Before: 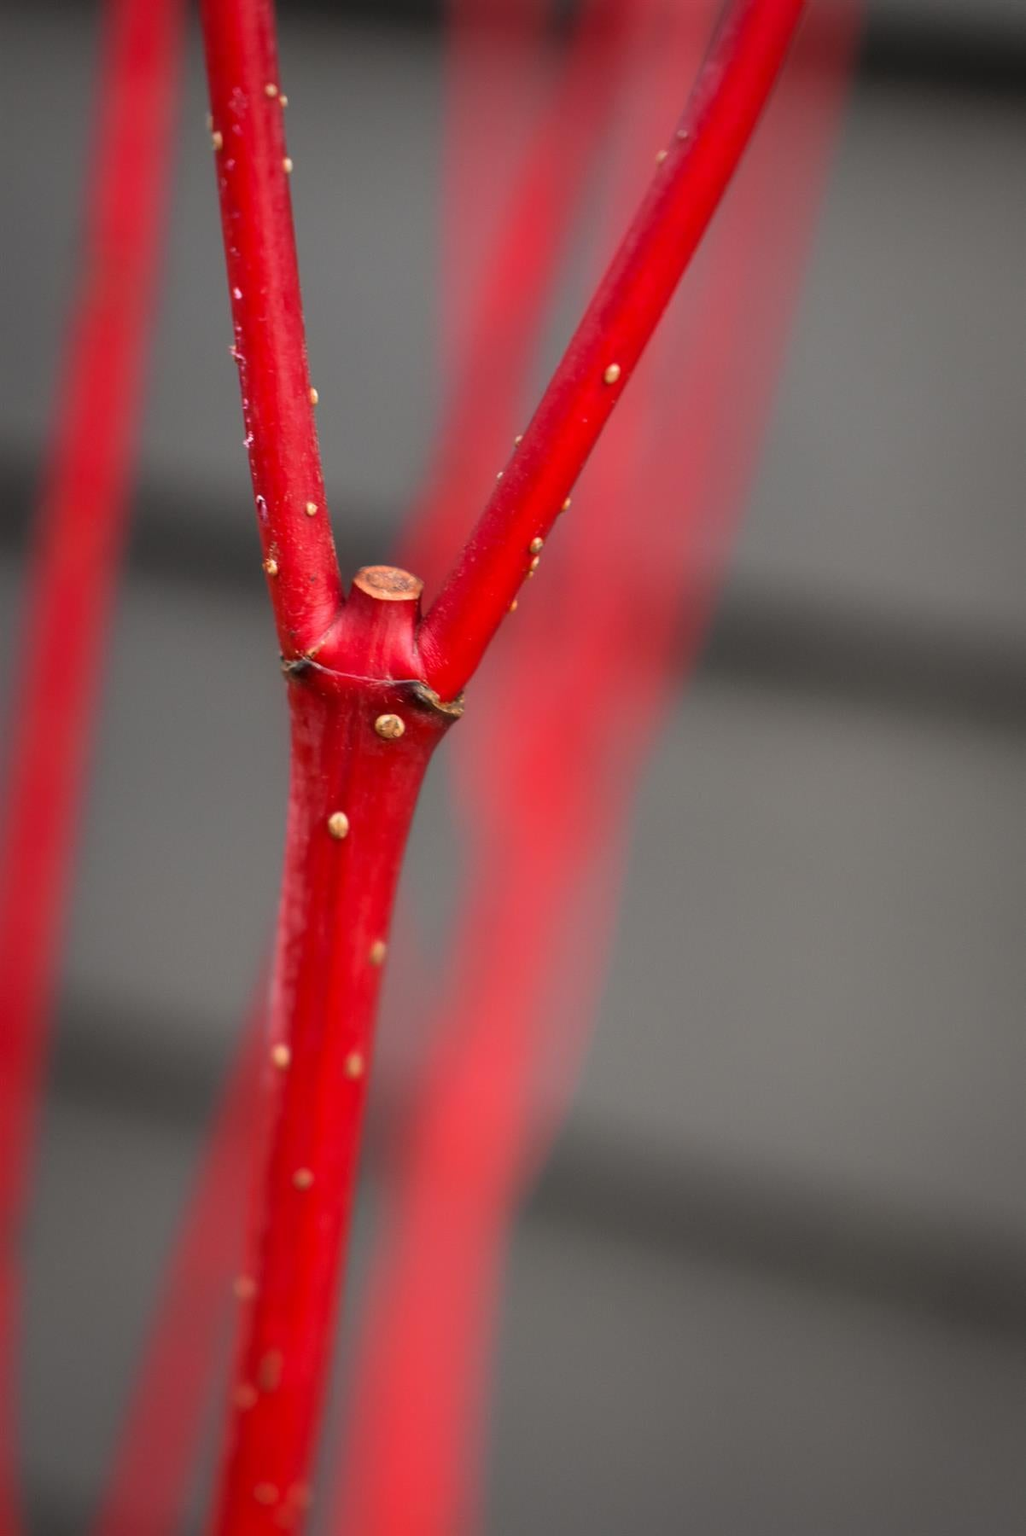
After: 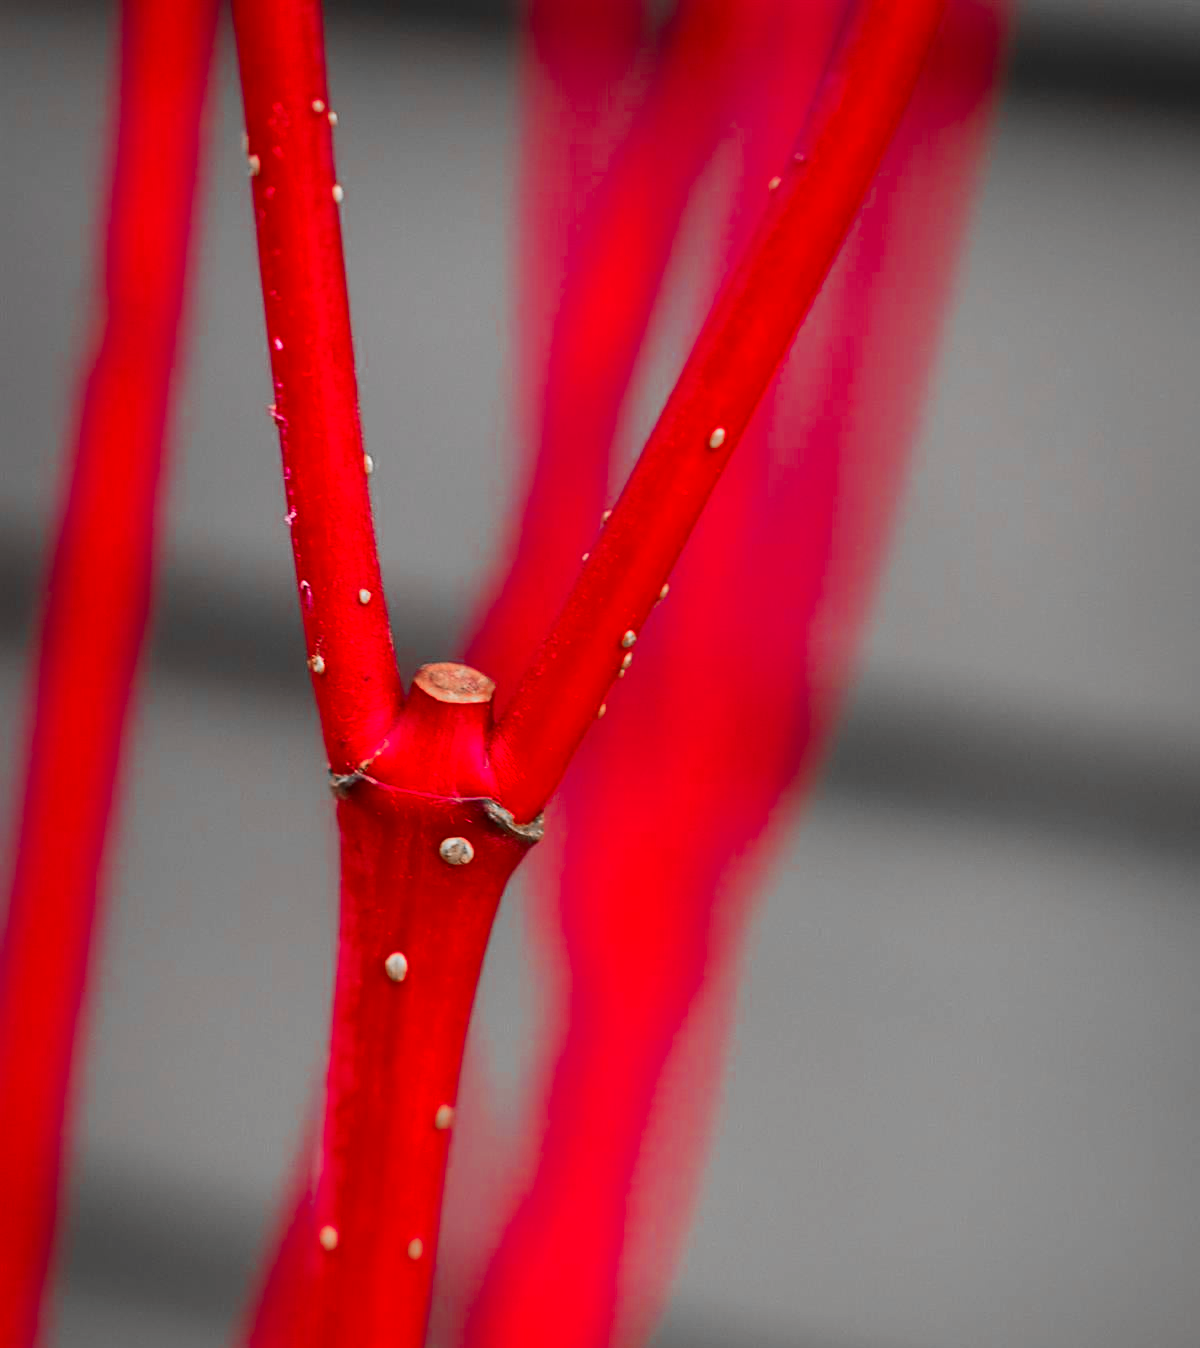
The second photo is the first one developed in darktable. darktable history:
crop: bottom 24.967%
sharpen: on, module defaults
contrast brightness saturation: contrast 0.2, brightness 0.16, saturation 0.22
color zones: curves: ch0 [(0, 0.352) (0.143, 0.407) (0.286, 0.386) (0.429, 0.431) (0.571, 0.829) (0.714, 0.853) (0.857, 0.833) (1, 0.352)]; ch1 [(0, 0.604) (0.072, 0.726) (0.096, 0.608) (0.205, 0.007) (0.571, -0.006) (0.839, -0.013) (0.857, -0.012) (1, 0.604)]
